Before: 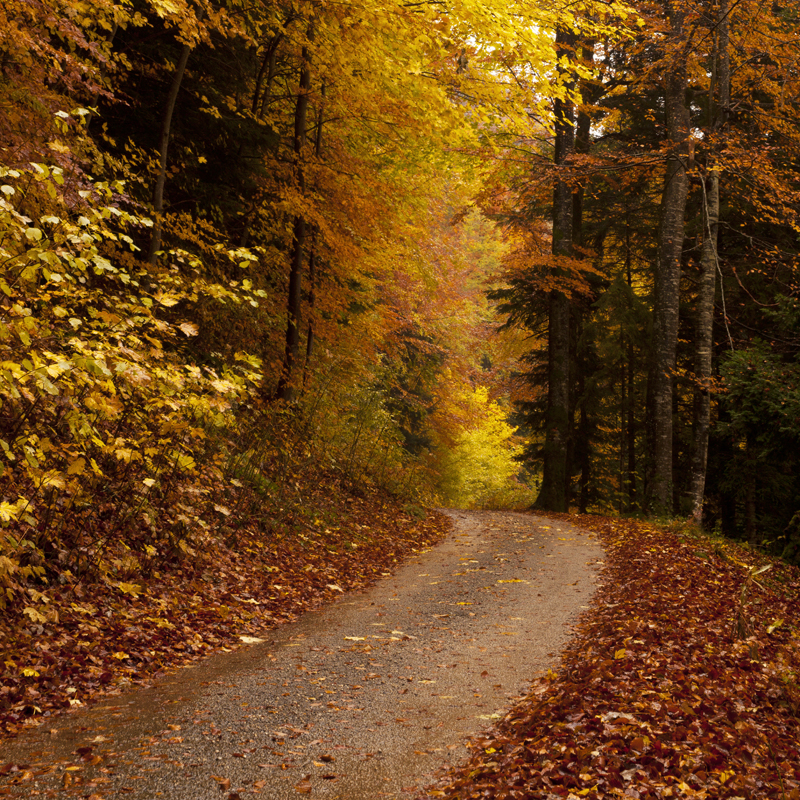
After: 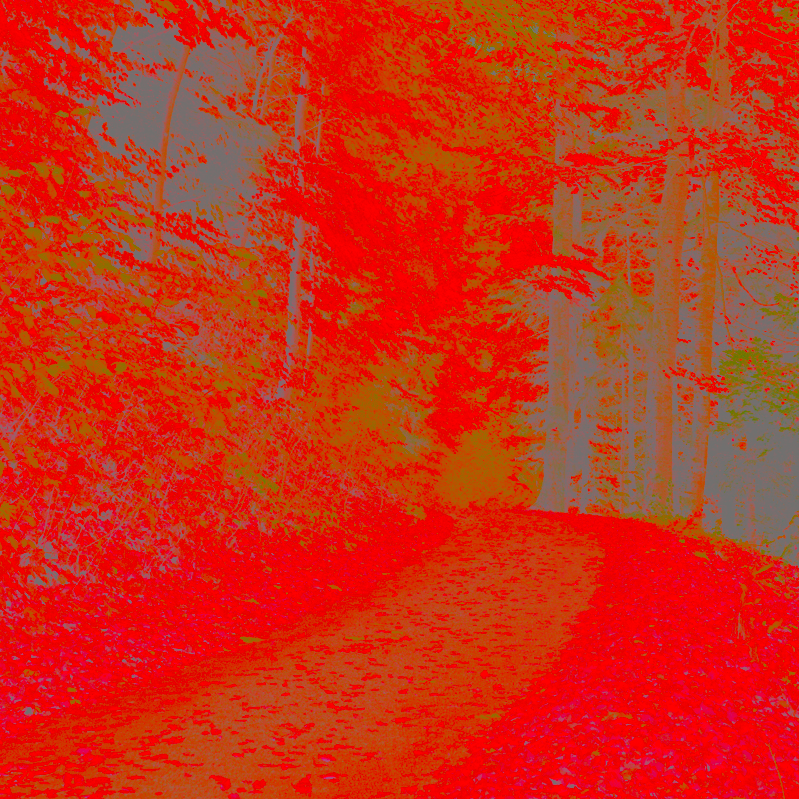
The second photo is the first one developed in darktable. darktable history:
haze removal: strength 0.29, distance 0.25, compatibility mode true, adaptive false
tone curve: curves: ch0 [(0, 0.005) (0.103, 0.097) (0.18, 0.22) (0.4, 0.485) (0.5, 0.612) (0.668, 0.787) (0.823, 0.894) (1, 0.971)]; ch1 [(0, 0) (0.172, 0.123) (0.324, 0.253) (0.396, 0.388) (0.478, 0.461) (0.499, 0.498) (0.522, 0.528) (0.609, 0.686) (0.704, 0.818) (1, 1)]; ch2 [(0, 0) (0.411, 0.424) (0.496, 0.501) (0.515, 0.514) (0.555, 0.585) (0.641, 0.69) (1, 1)], color space Lab, independent channels, preserve colors none
contrast brightness saturation: contrast -0.99, brightness -0.17, saturation 0.75
